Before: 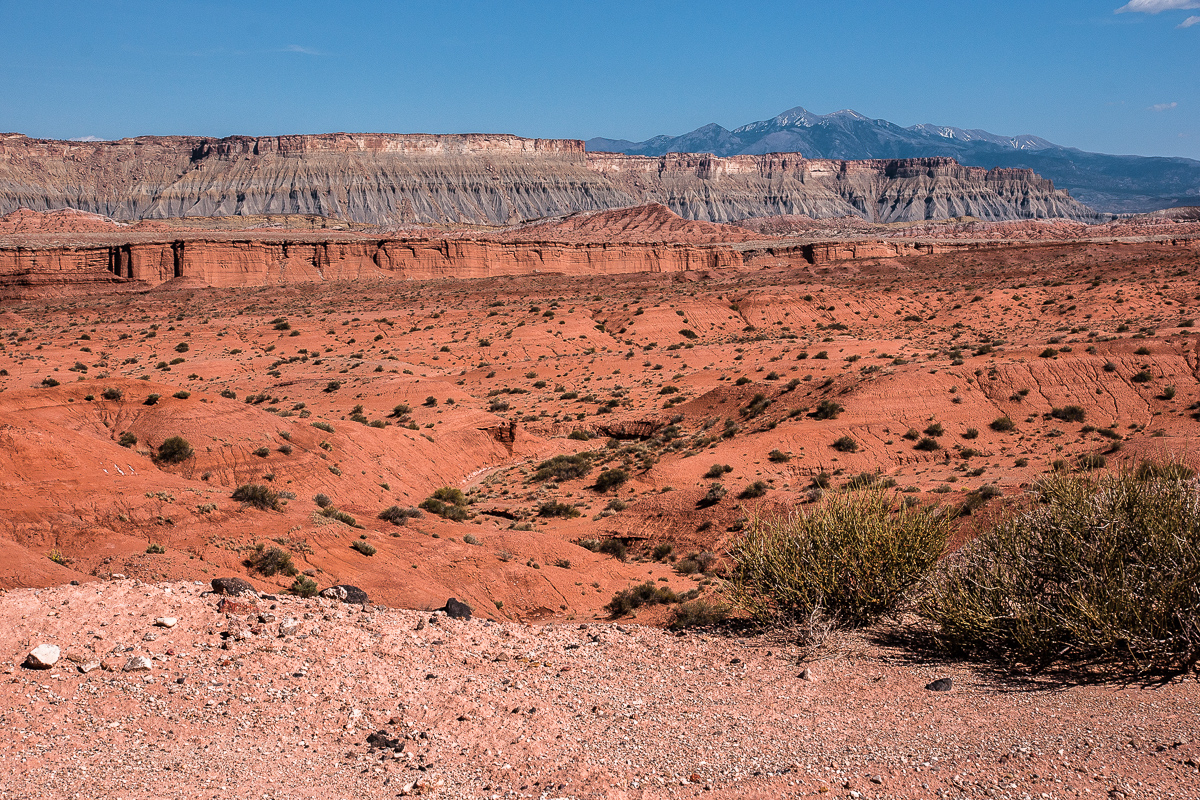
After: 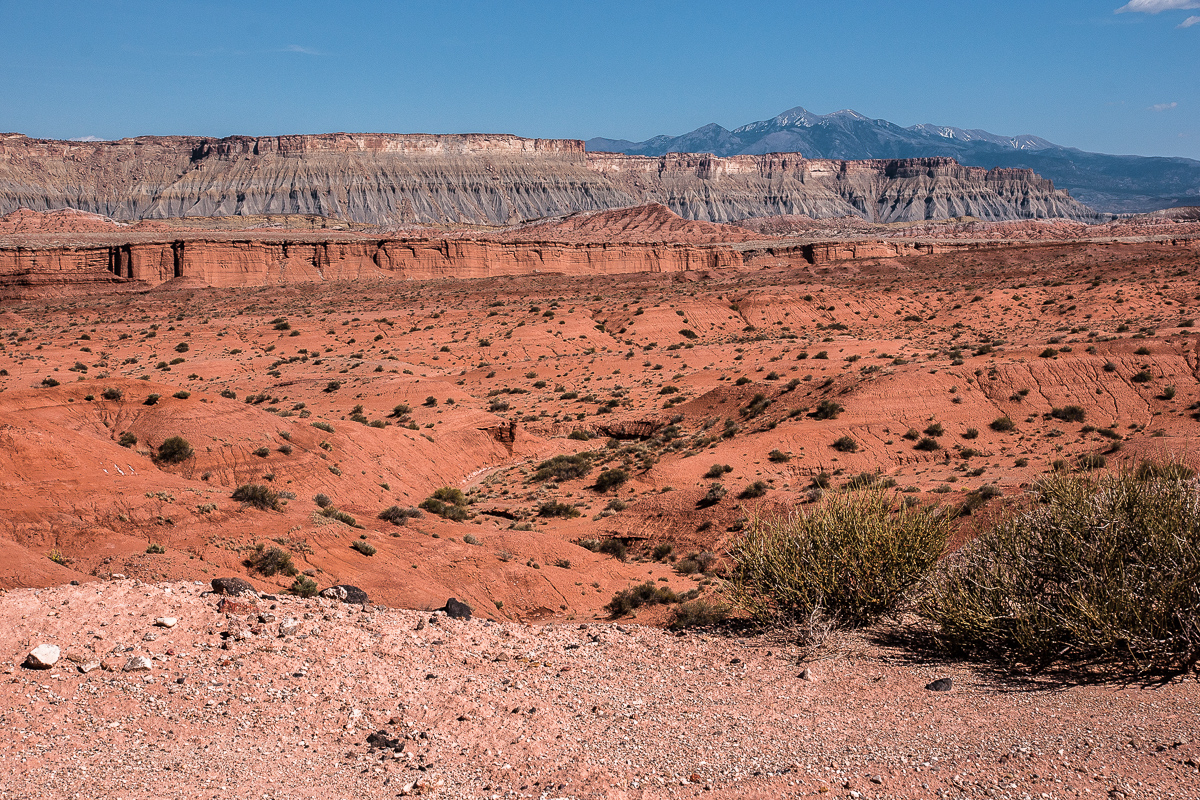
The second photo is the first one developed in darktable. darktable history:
contrast brightness saturation: saturation -0.063
